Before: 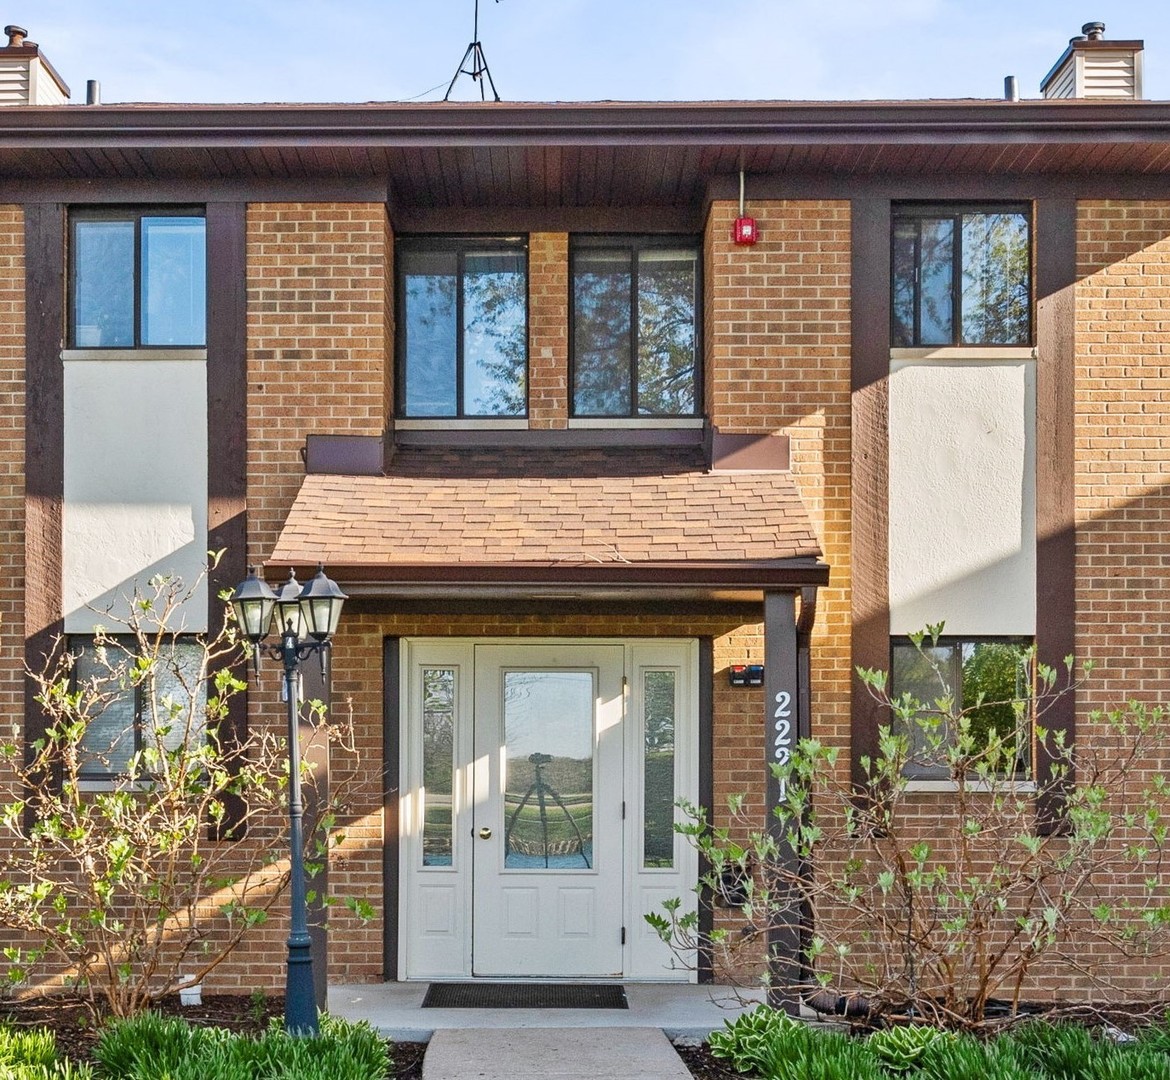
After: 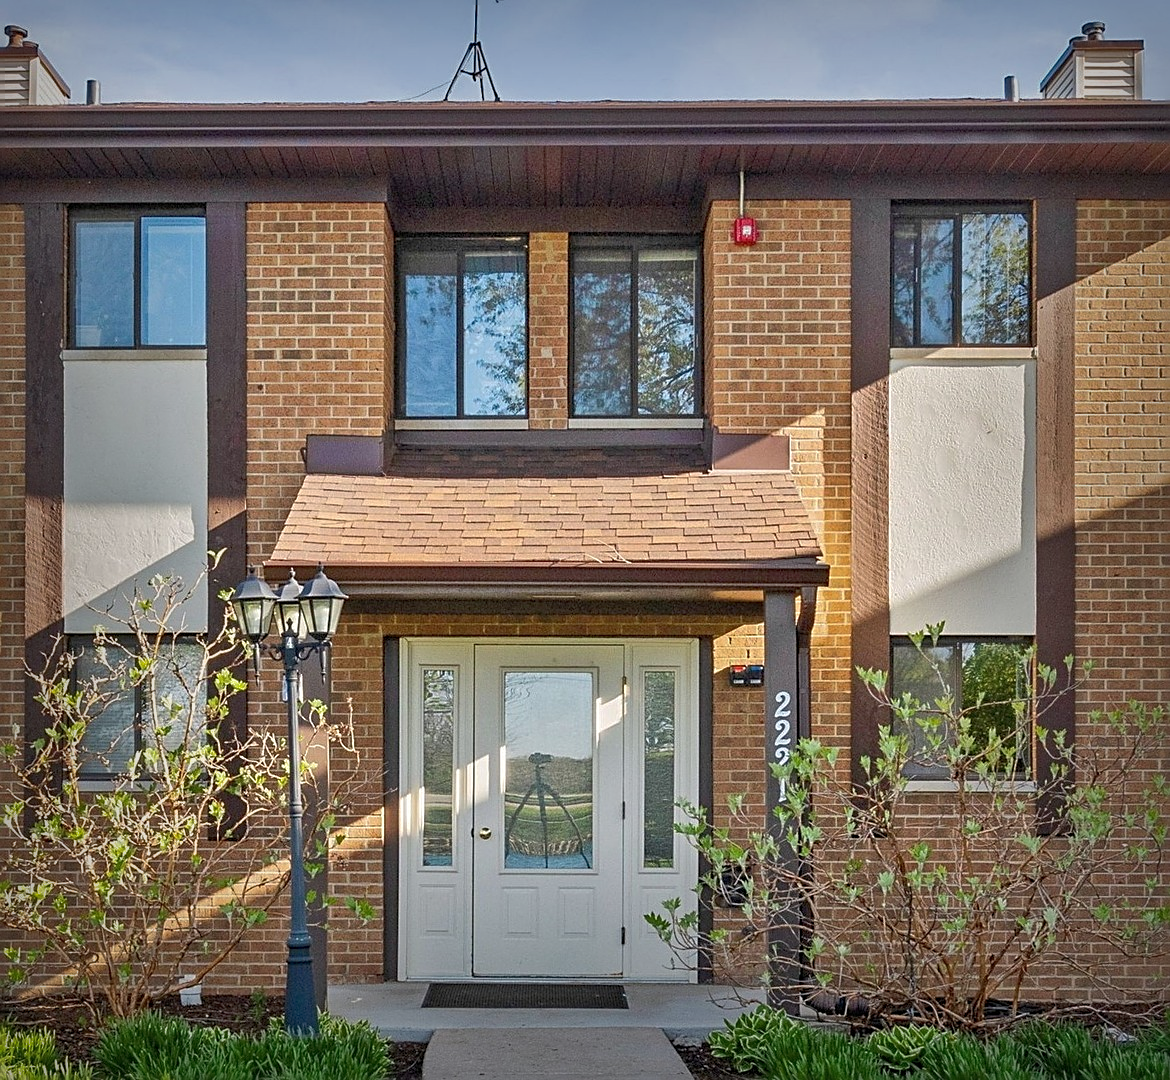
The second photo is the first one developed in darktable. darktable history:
sharpen: on, module defaults
shadows and highlights: on, module defaults
vignetting: fall-off start 53.2%, brightness -0.594, saturation 0, automatic ratio true, width/height ratio 1.313, shape 0.22, unbound false
